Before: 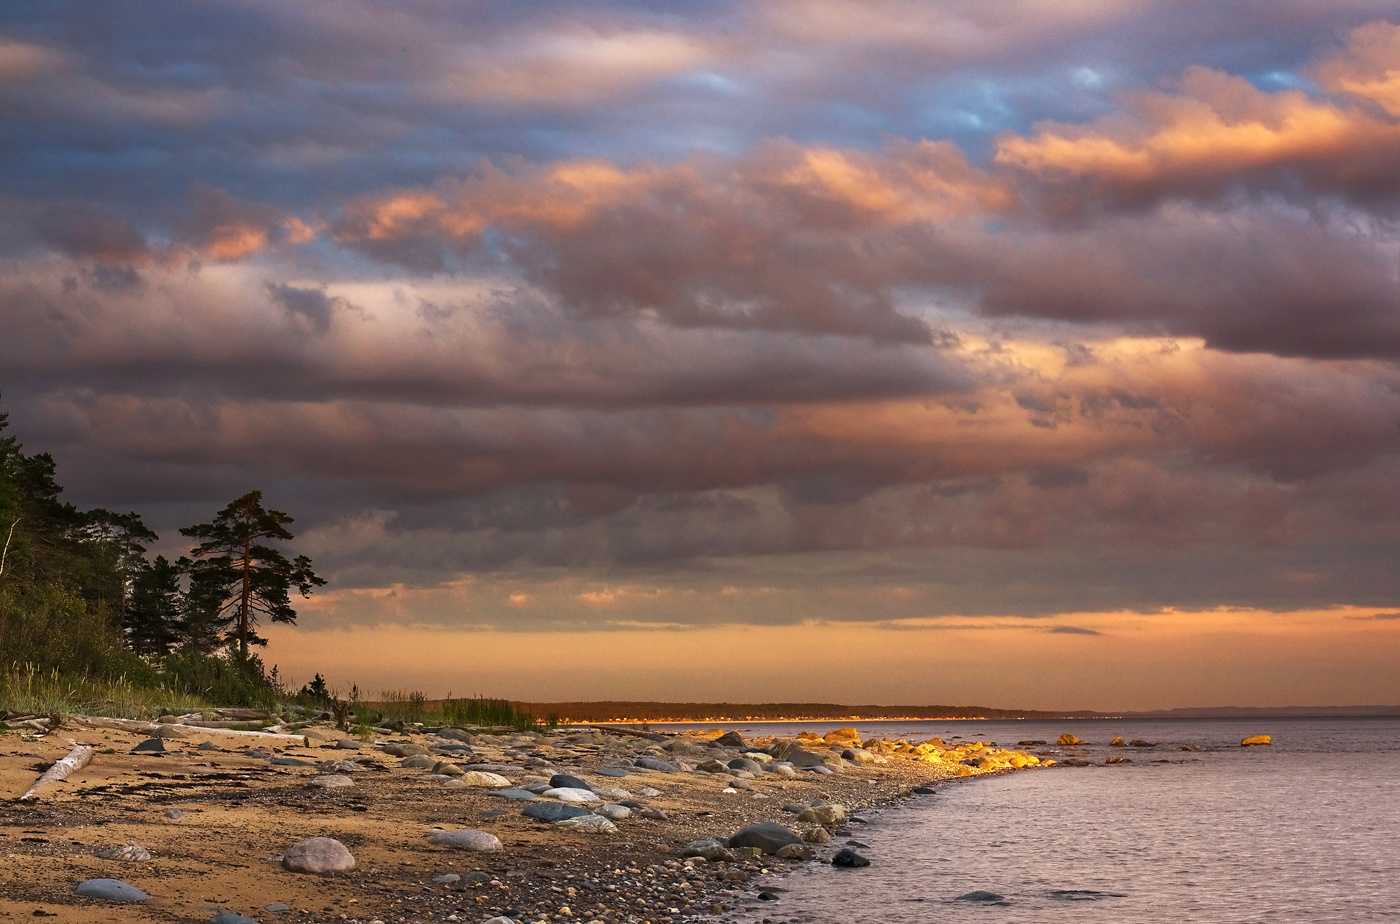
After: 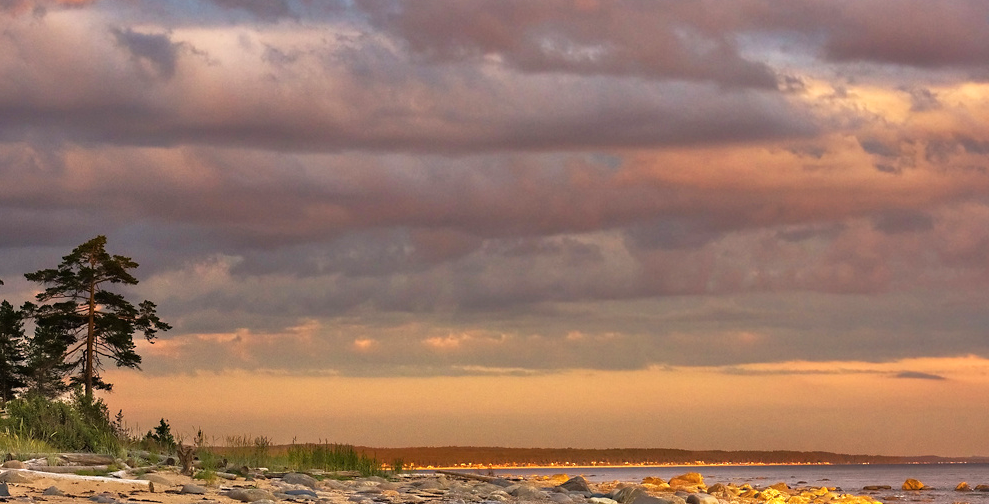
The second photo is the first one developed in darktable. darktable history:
tone equalizer: -7 EV 0.159 EV, -6 EV 0.634 EV, -5 EV 1.14 EV, -4 EV 1.35 EV, -3 EV 1.13 EV, -2 EV 0.6 EV, -1 EV 0.158 EV
crop: left 11.074%, top 27.616%, right 18.26%, bottom 17.114%
